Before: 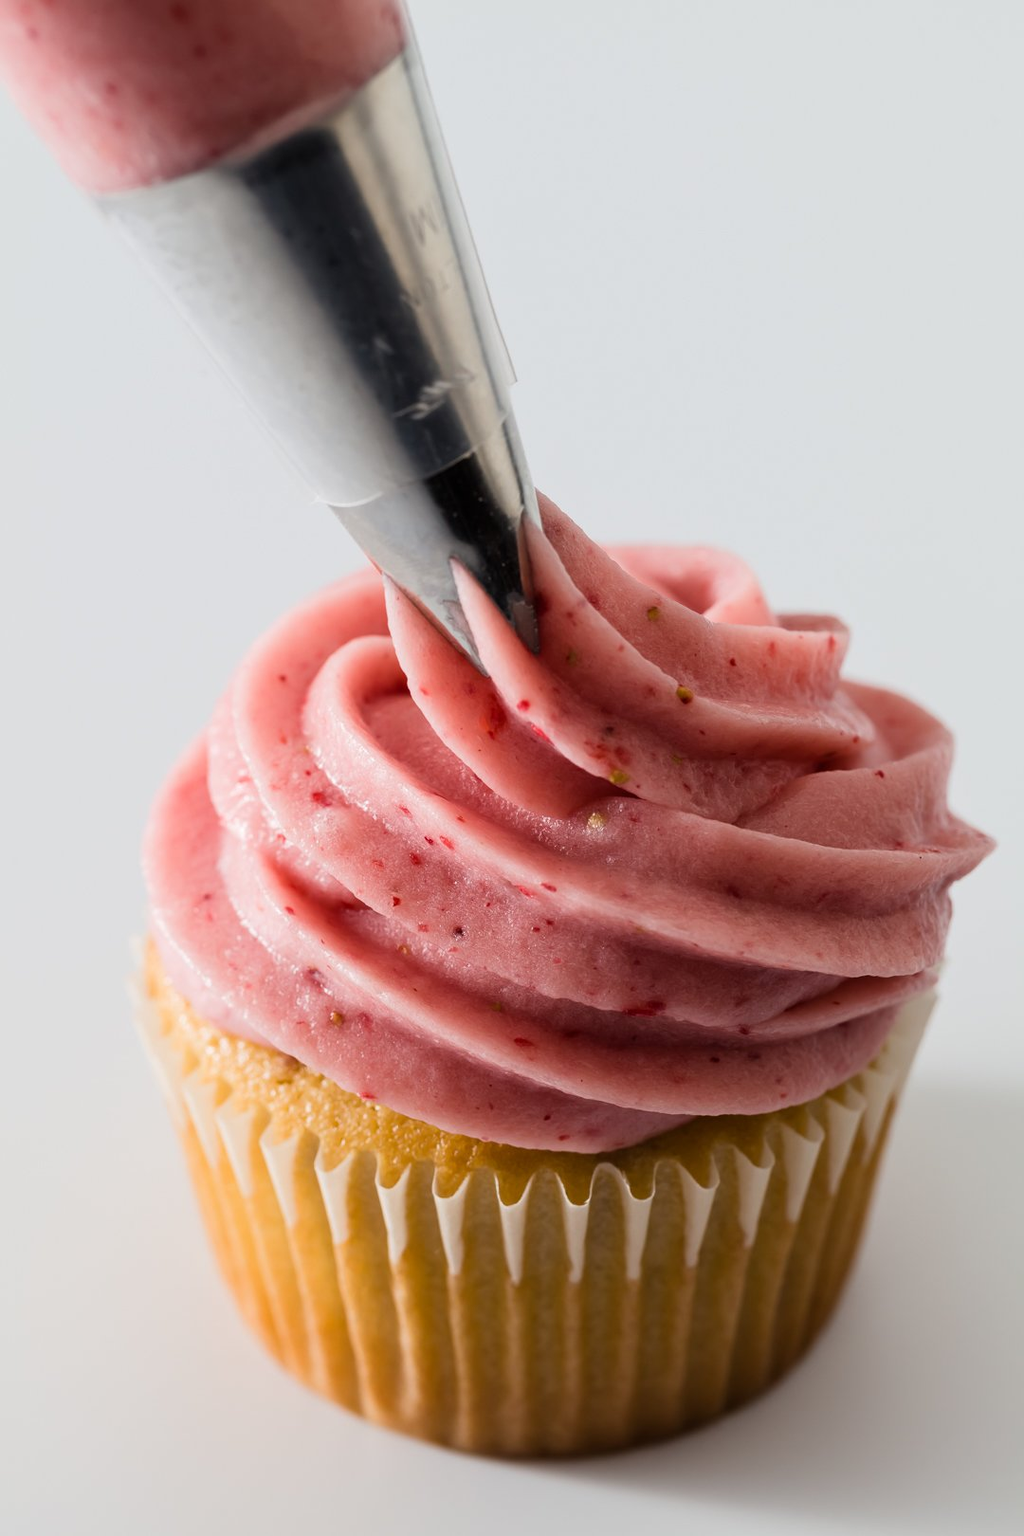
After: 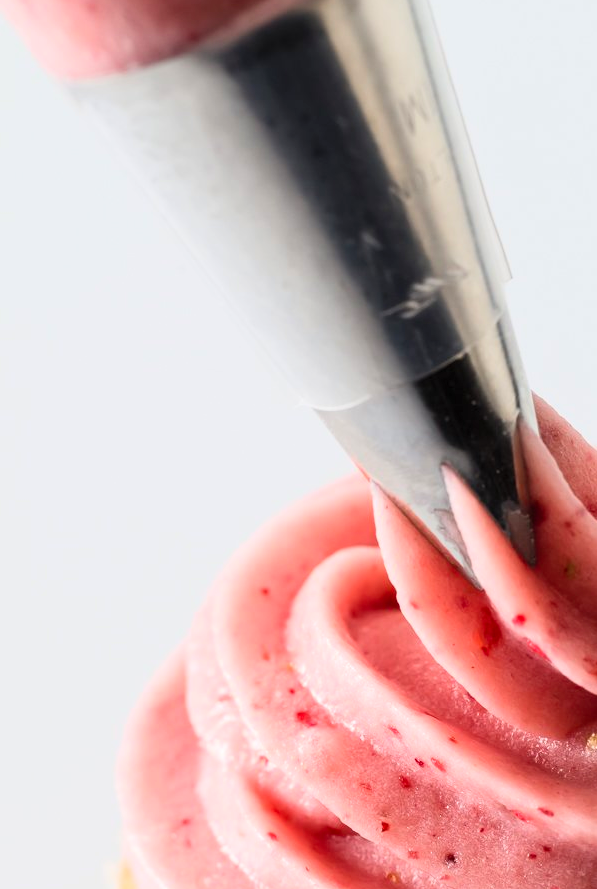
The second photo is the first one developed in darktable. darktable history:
contrast brightness saturation: contrast 0.196, brightness 0.165, saturation 0.216
crop and rotate: left 3.066%, top 7.689%, right 41.565%, bottom 37.434%
